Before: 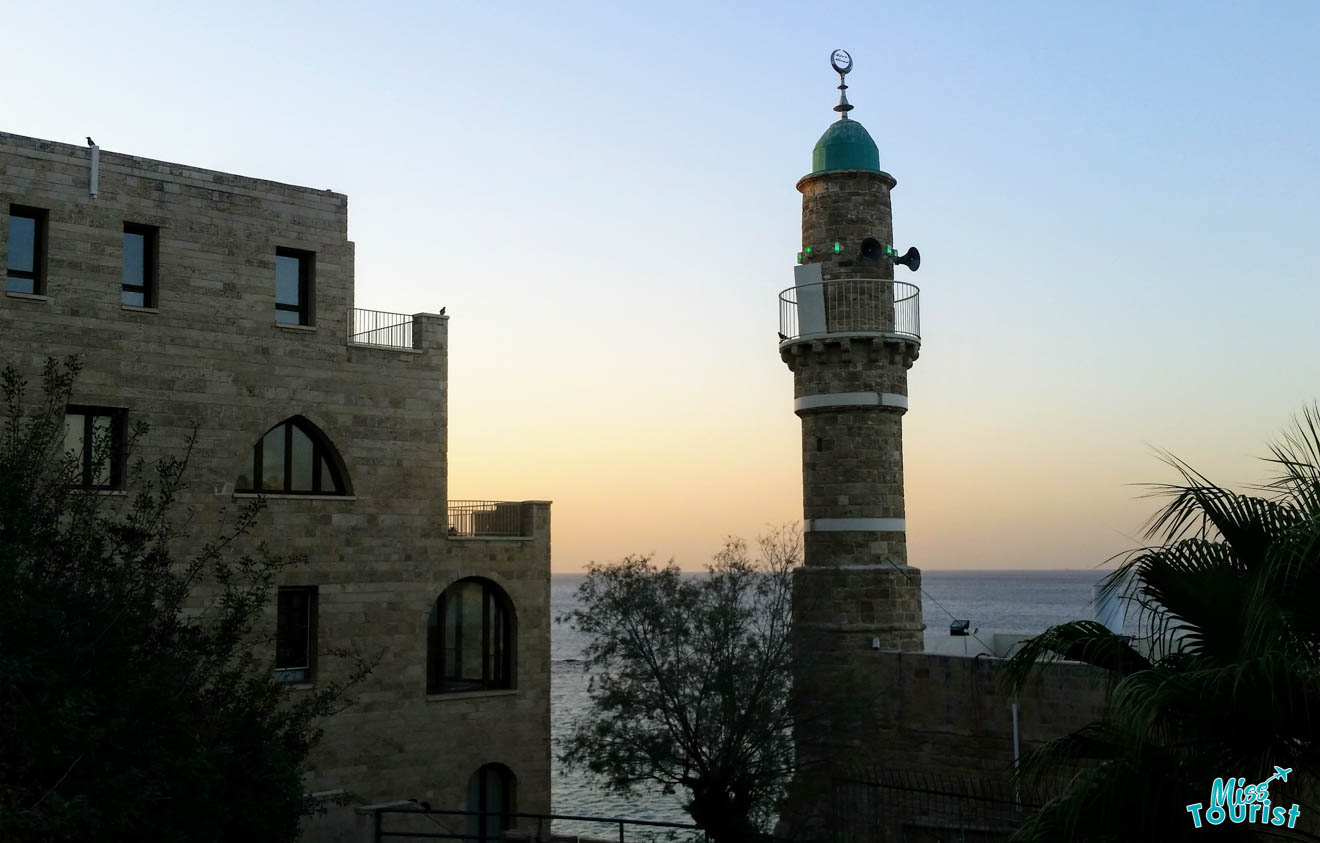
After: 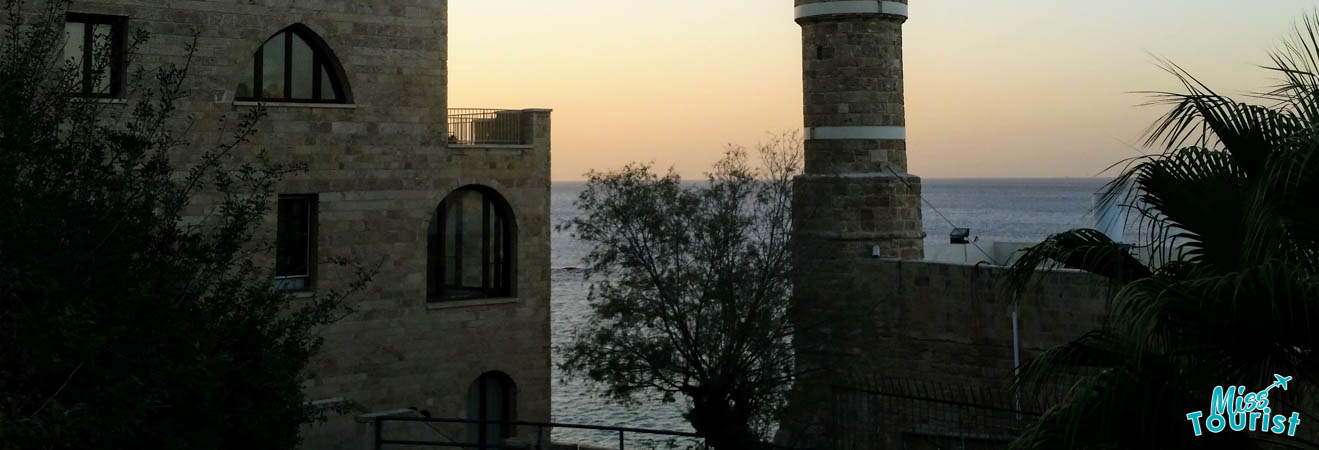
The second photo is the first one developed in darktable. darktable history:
crop and rotate: top 46.55%, right 0.013%
